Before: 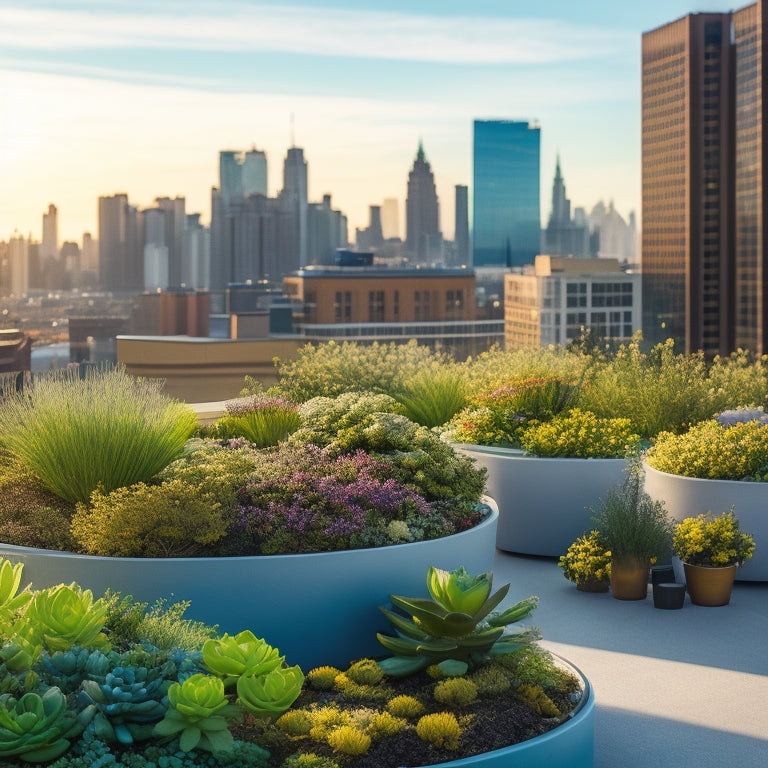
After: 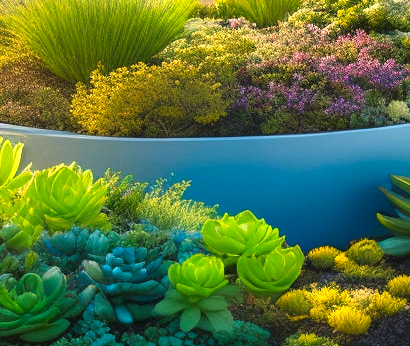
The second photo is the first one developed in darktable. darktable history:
exposure: black level correction 0, exposure 0.7 EV, compensate highlight preservation false
color correction: saturation 1.32
crop and rotate: top 54.778%, right 46.61%, bottom 0.159%
